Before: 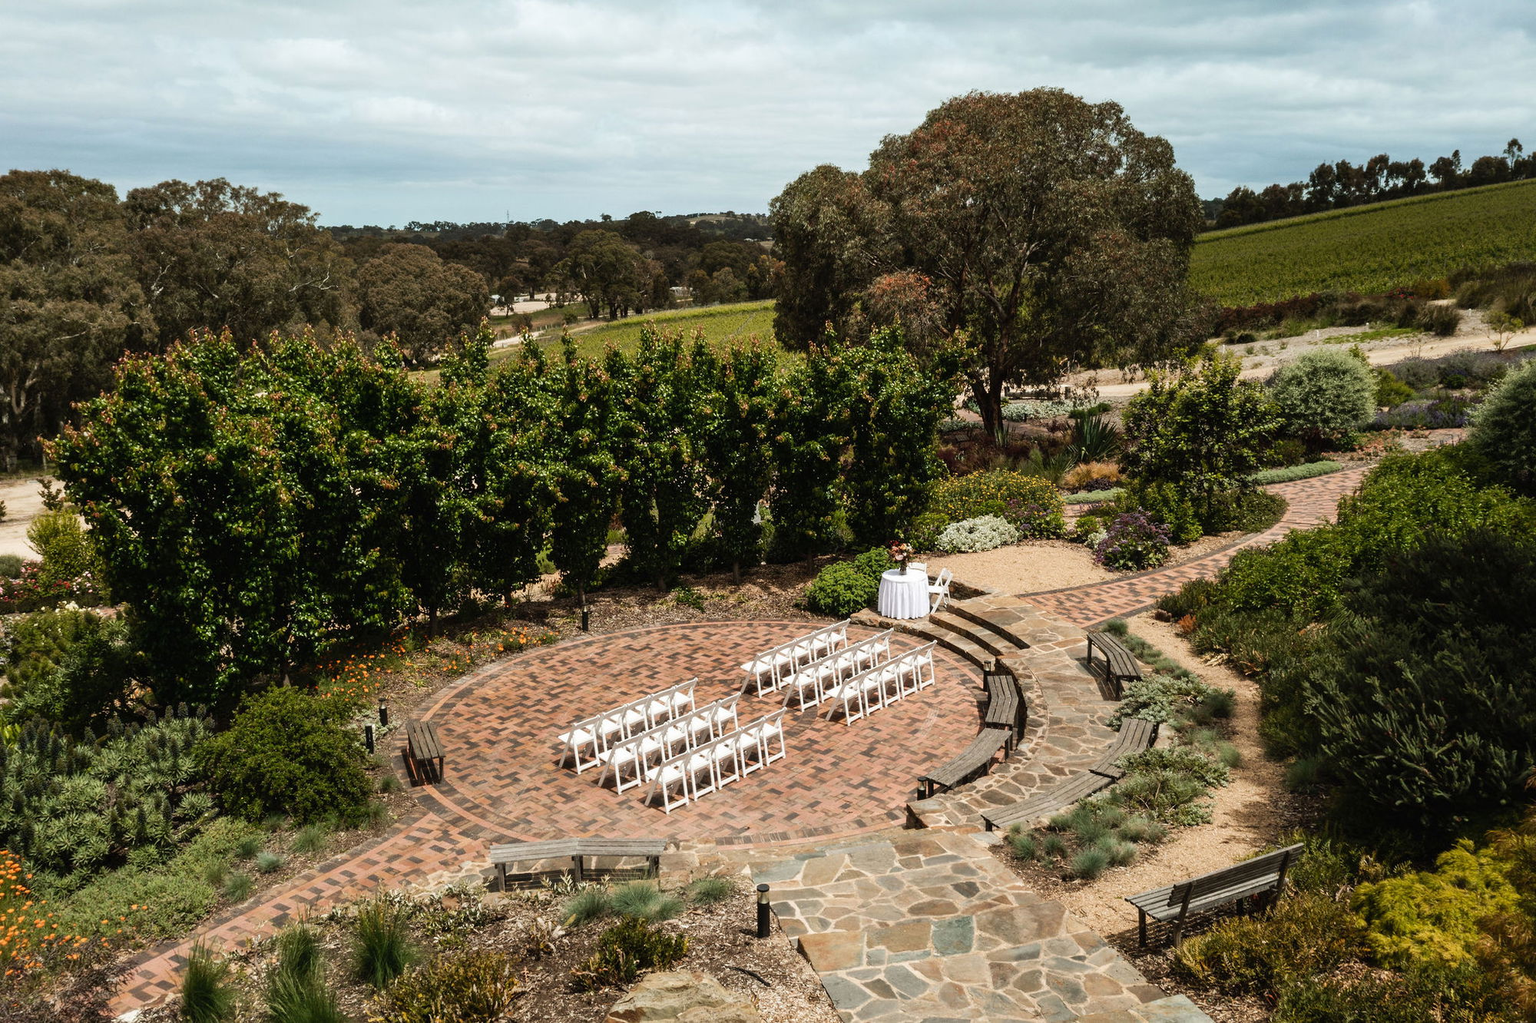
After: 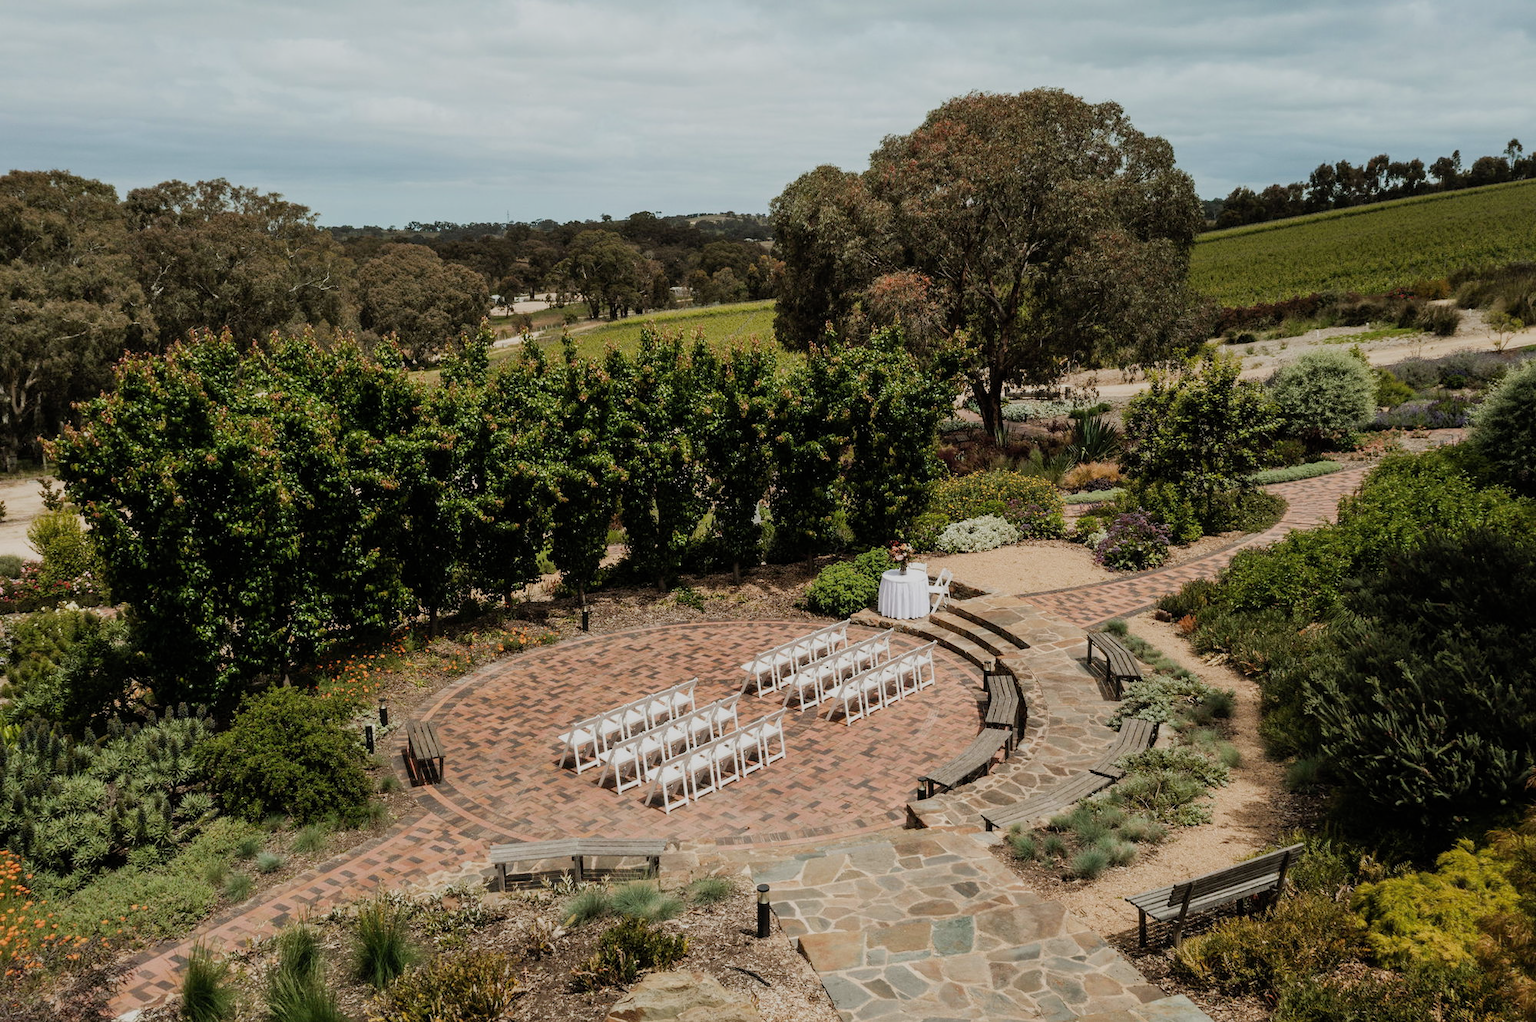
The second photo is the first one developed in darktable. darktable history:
filmic rgb: middle gray luminance 18.36%, black relative exposure -10.52 EV, white relative exposure 3.42 EV, target black luminance 0%, hardness 6.01, latitude 98.76%, contrast 0.85, shadows ↔ highlights balance 0.63%
